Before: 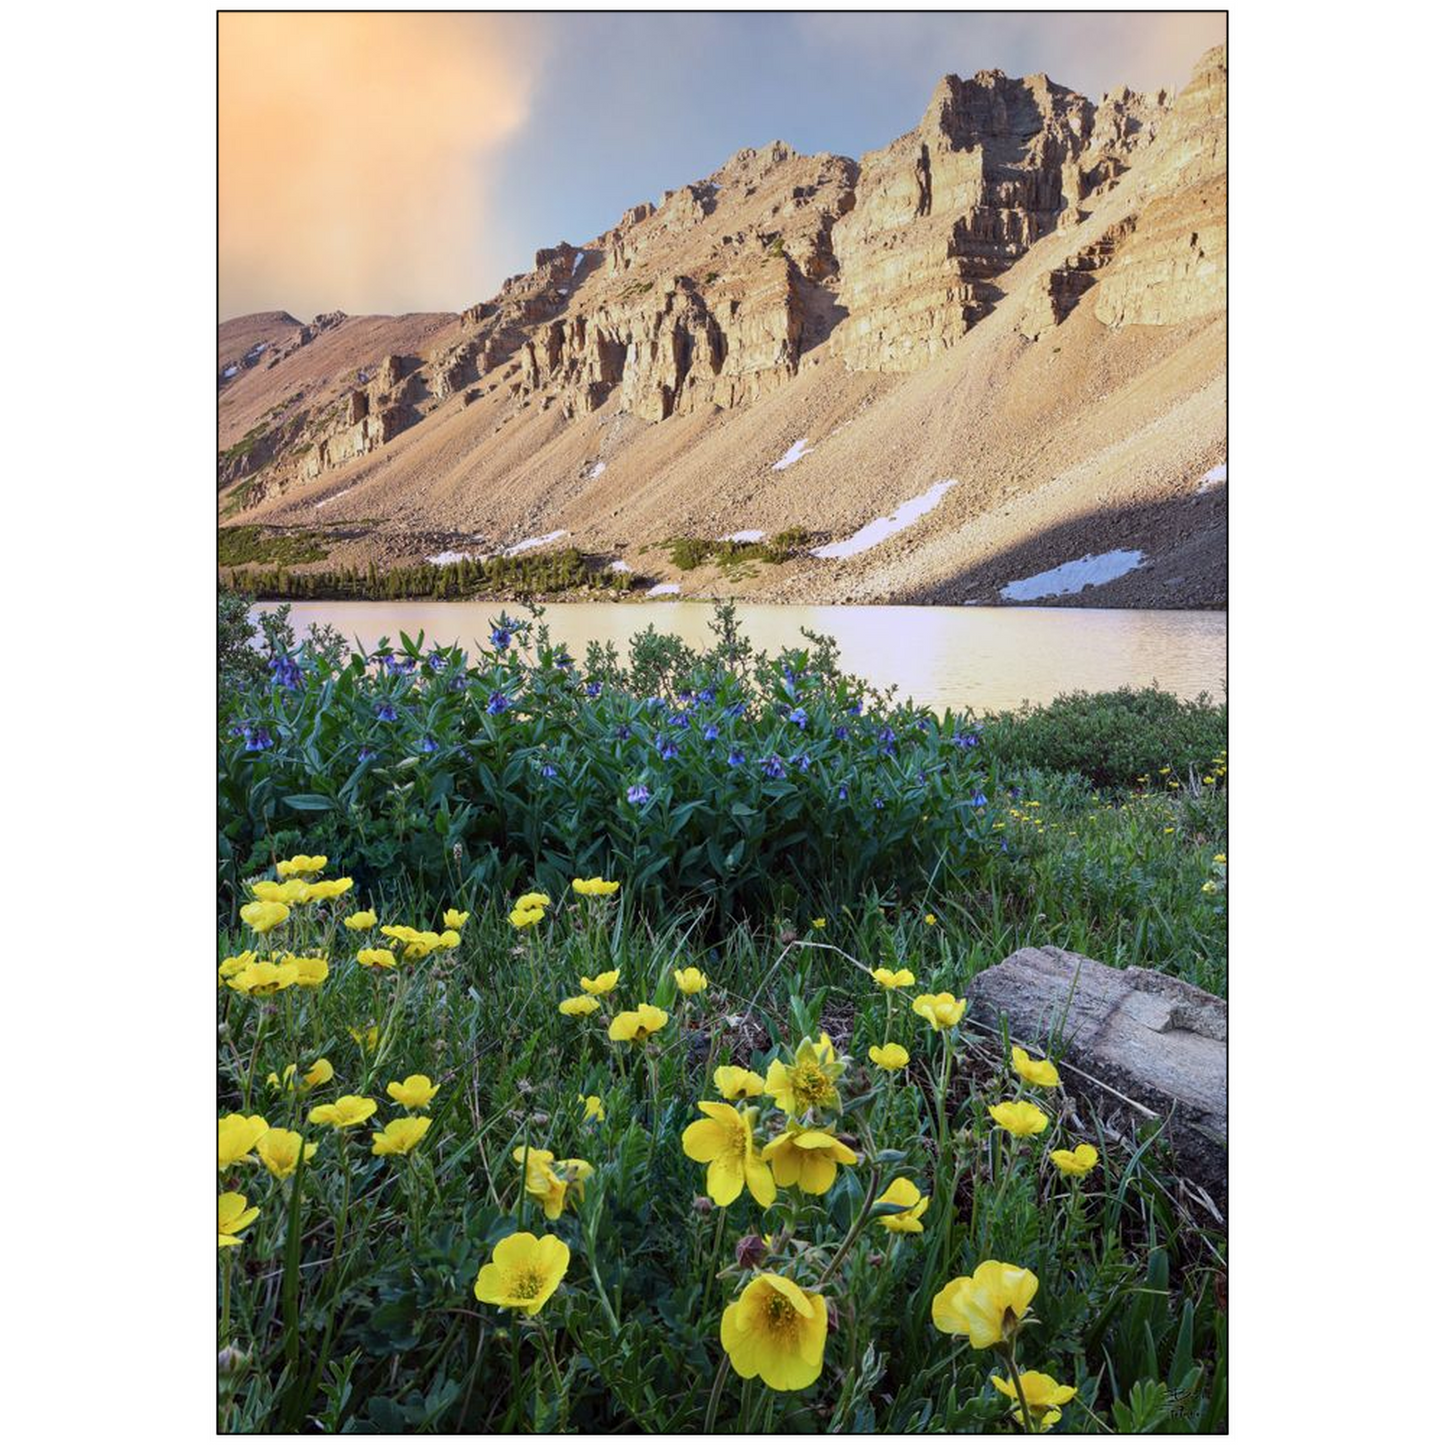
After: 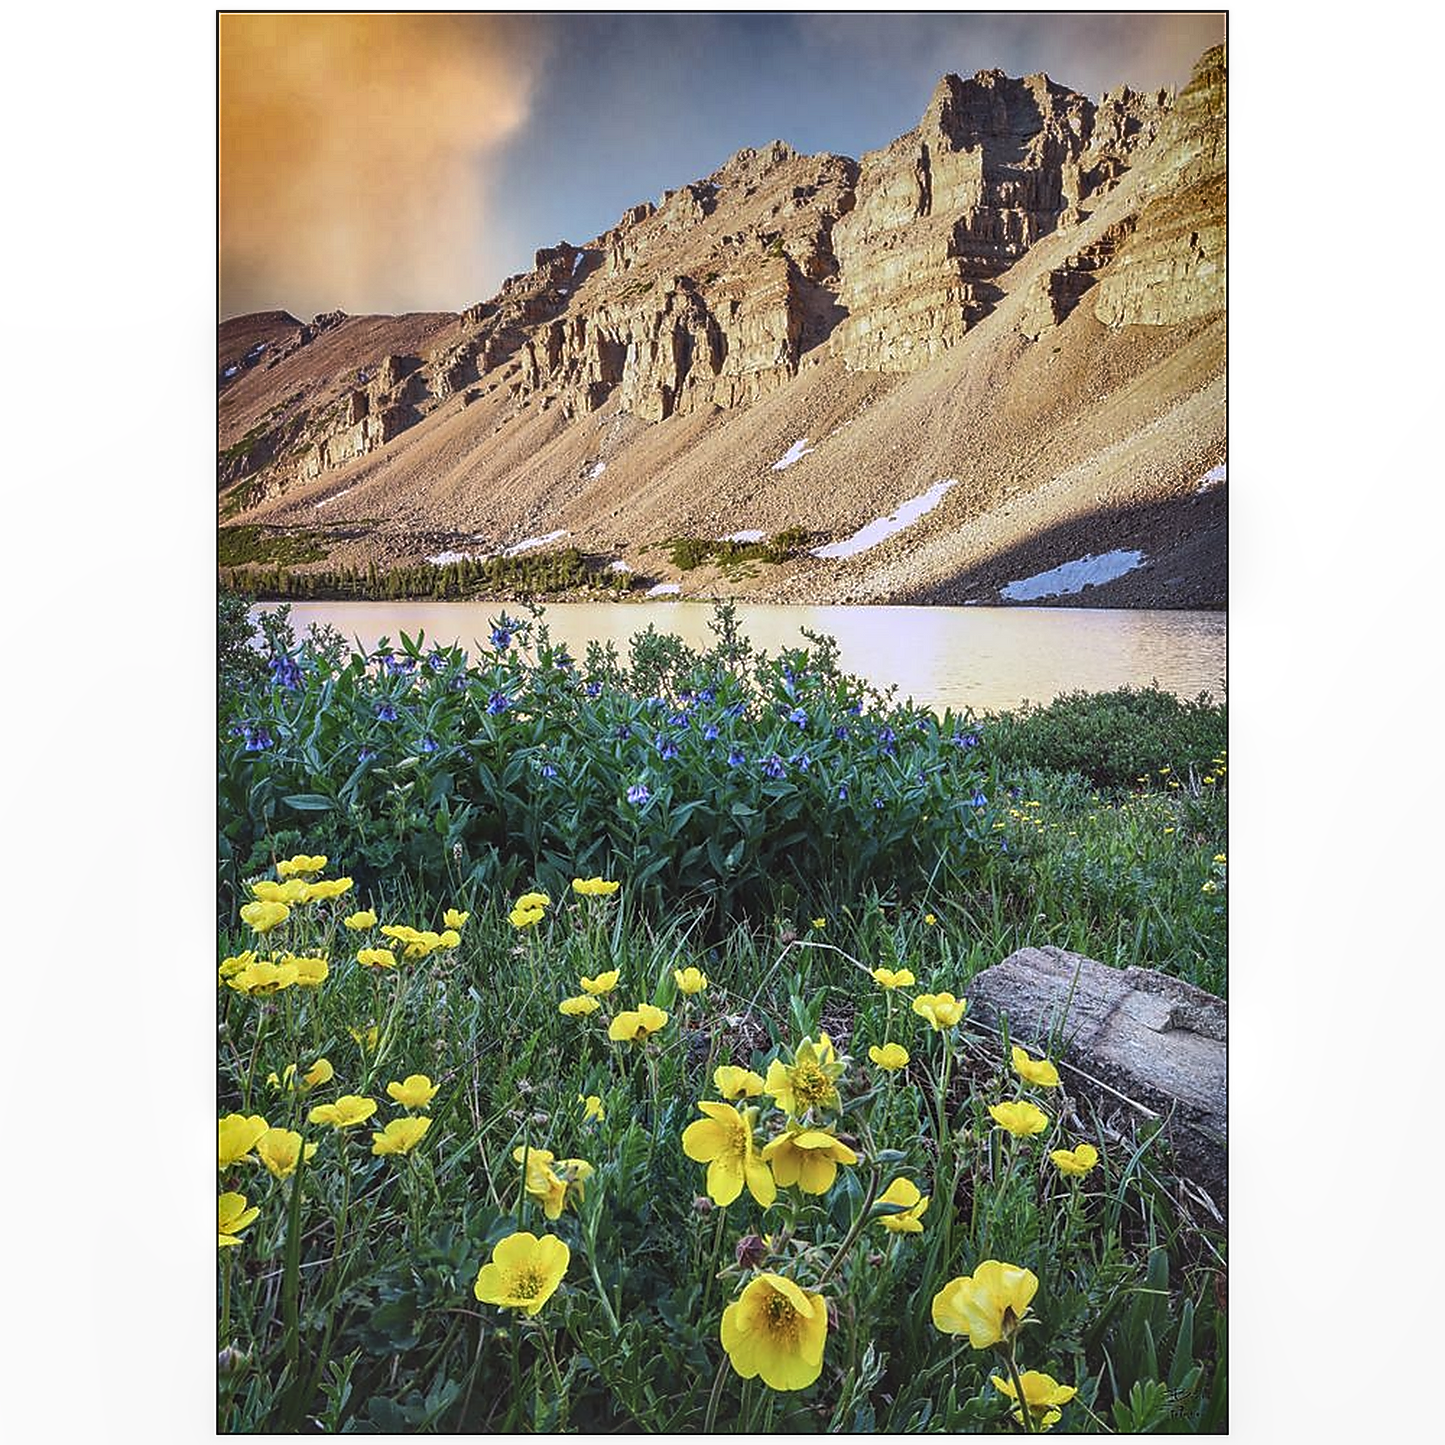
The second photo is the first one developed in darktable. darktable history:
shadows and highlights: radius 107.93, shadows 43.92, highlights -67.12, low approximation 0.01, soften with gaussian
sharpen: radius 1.378, amount 1.26, threshold 0.748
local contrast: on, module defaults
exposure: black level correction -0.007, exposure 0.066 EV, compensate highlight preservation false
